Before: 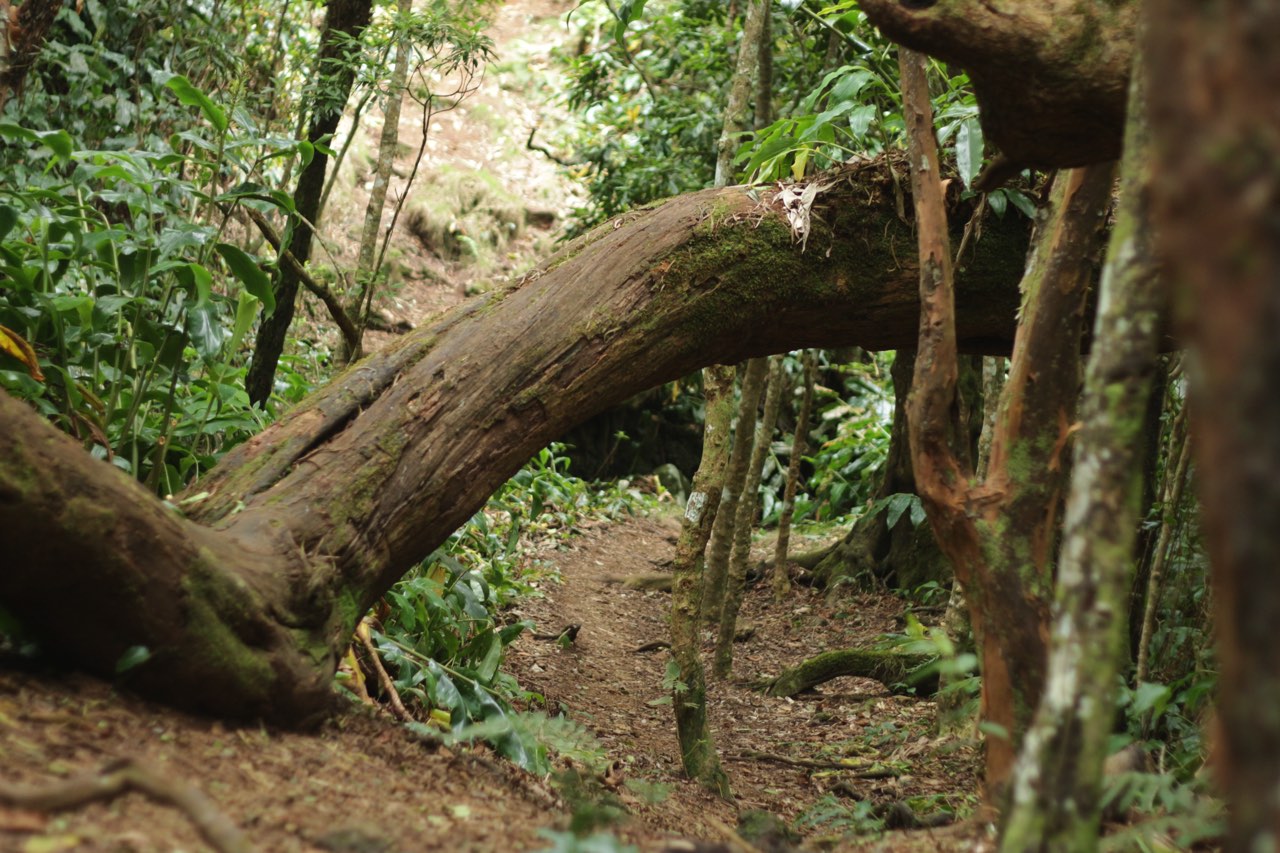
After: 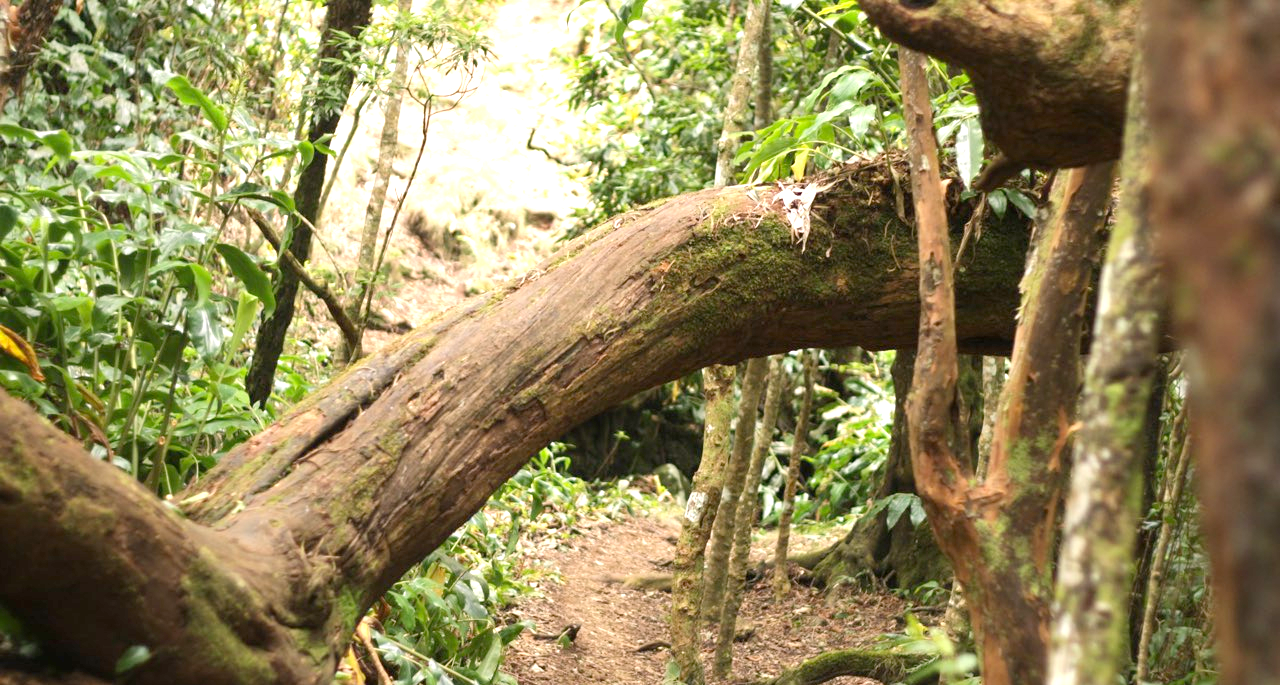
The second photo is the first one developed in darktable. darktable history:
crop: bottom 19.644%
exposure: black level correction 0.001, exposure 0.955 EV, compensate exposure bias true, compensate highlight preservation false
white balance: red 0.982, blue 1.018
color correction: highlights a* 7.34, highlights b* 4.37
